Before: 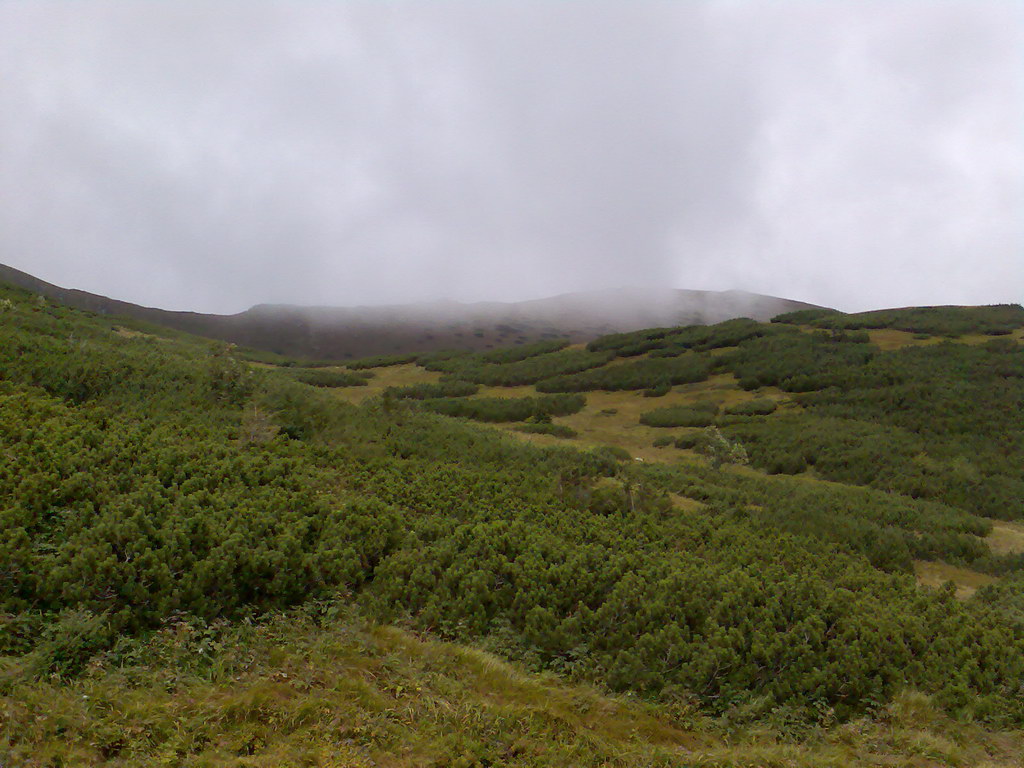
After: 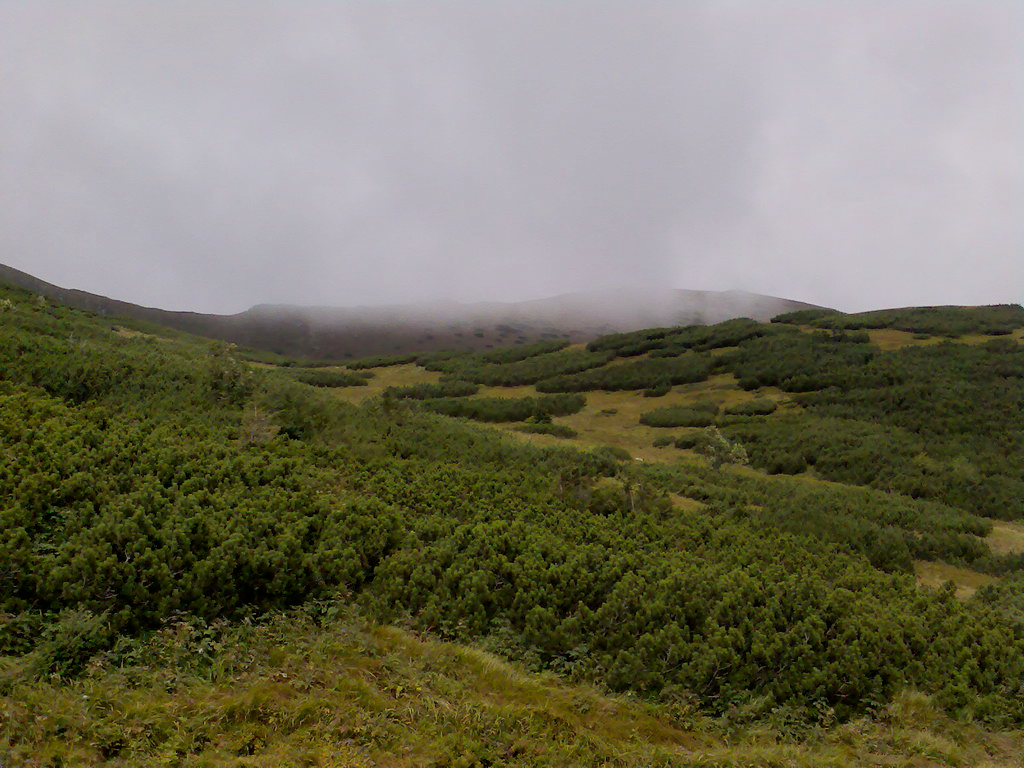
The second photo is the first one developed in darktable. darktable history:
color correction: highlights a* 0.673, highlights b* 2.87, saturation 1.06
filmic rgb: black relative exposure -7.65 EV, white relative exposure 4.56 EV, threshold 3.01 EV, hardness 3.61, color science v6 (2022), enable highlight reconstruction true
